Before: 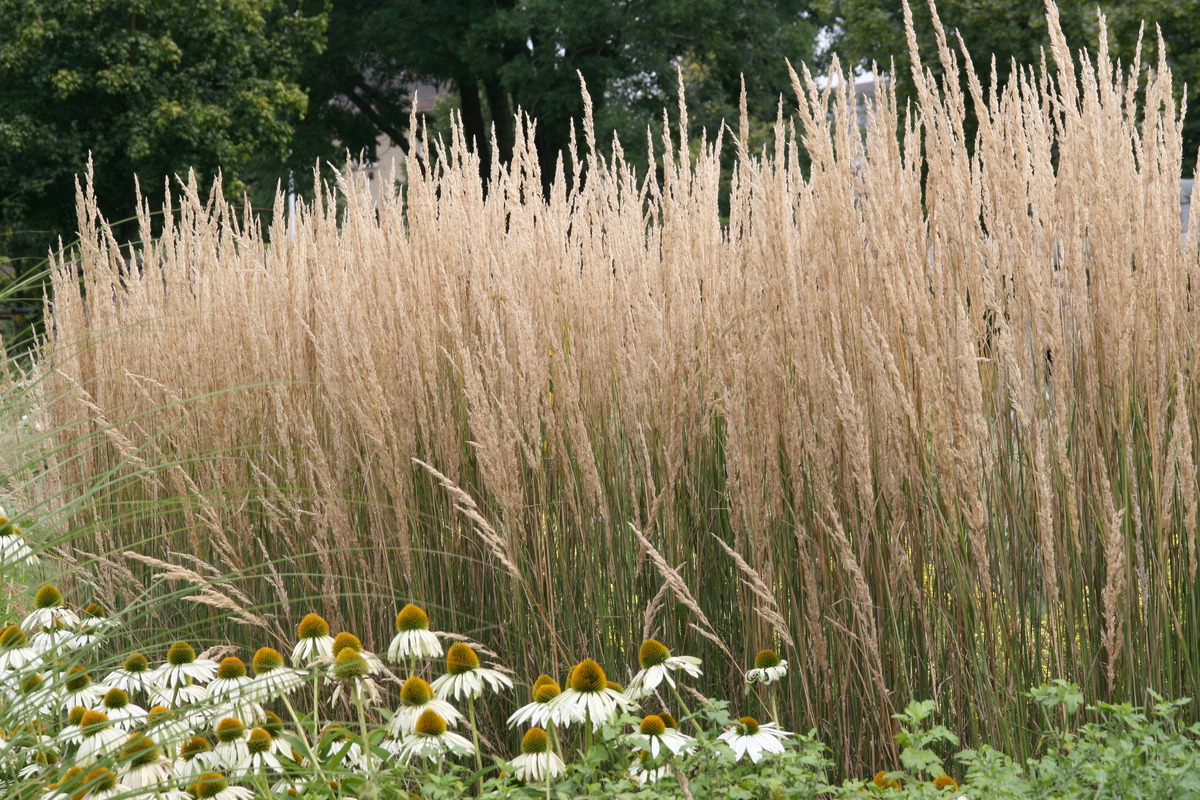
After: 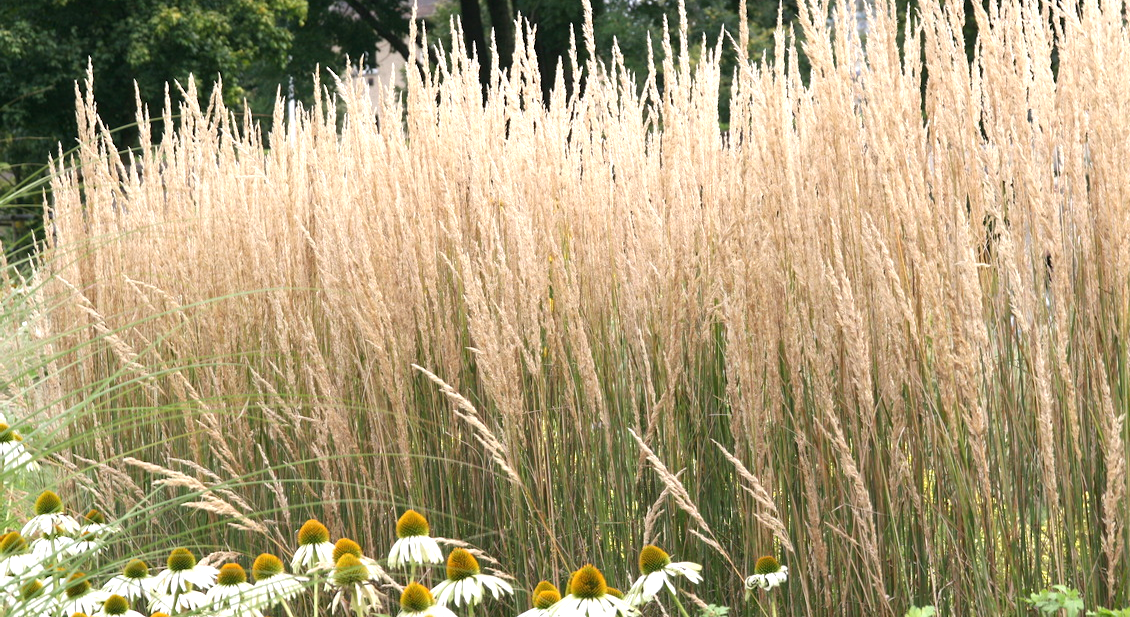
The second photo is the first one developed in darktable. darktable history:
crop and rotate: angle 0.037°, top 11.72%, right 5.731%, bottom 11.061%
exposure: black level correction 0, exposure 0.695 EV, compensate highlight preservation false
